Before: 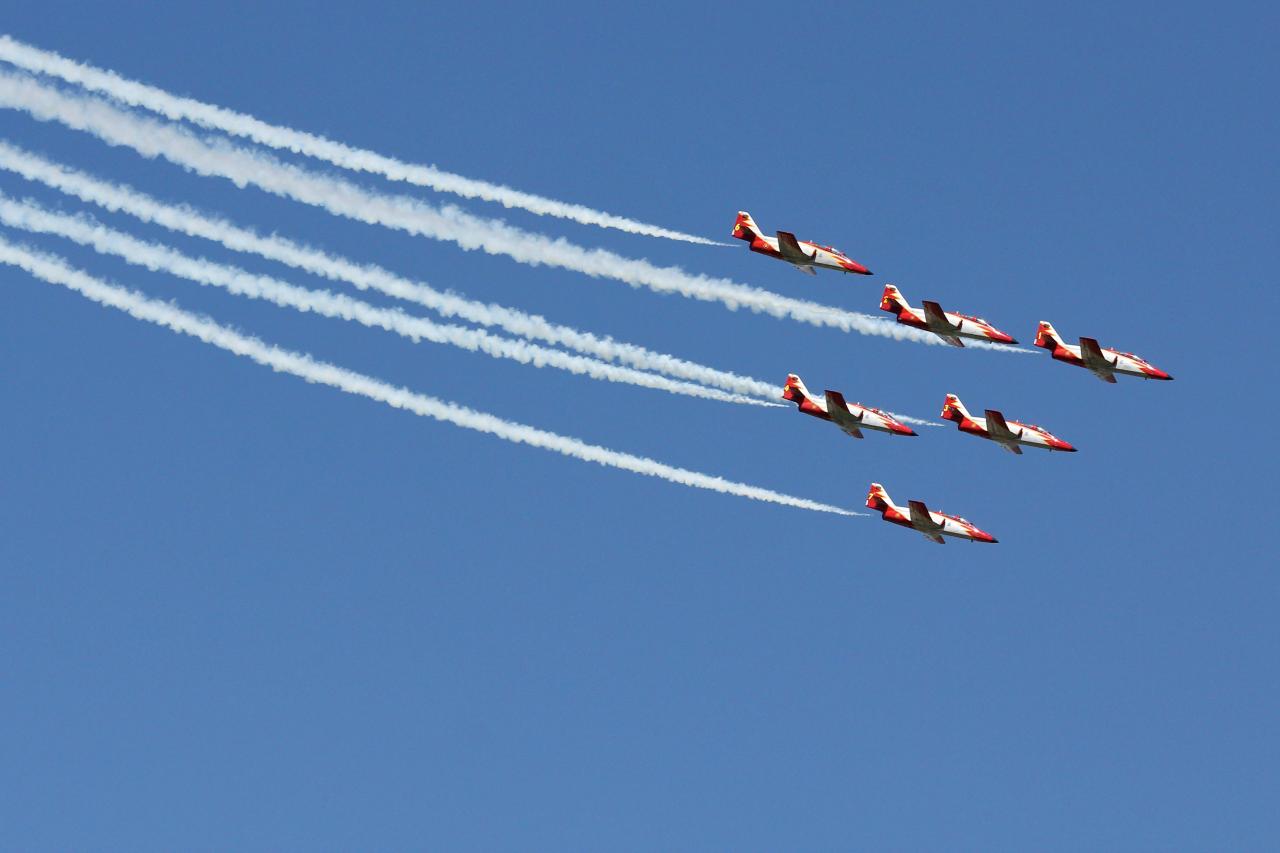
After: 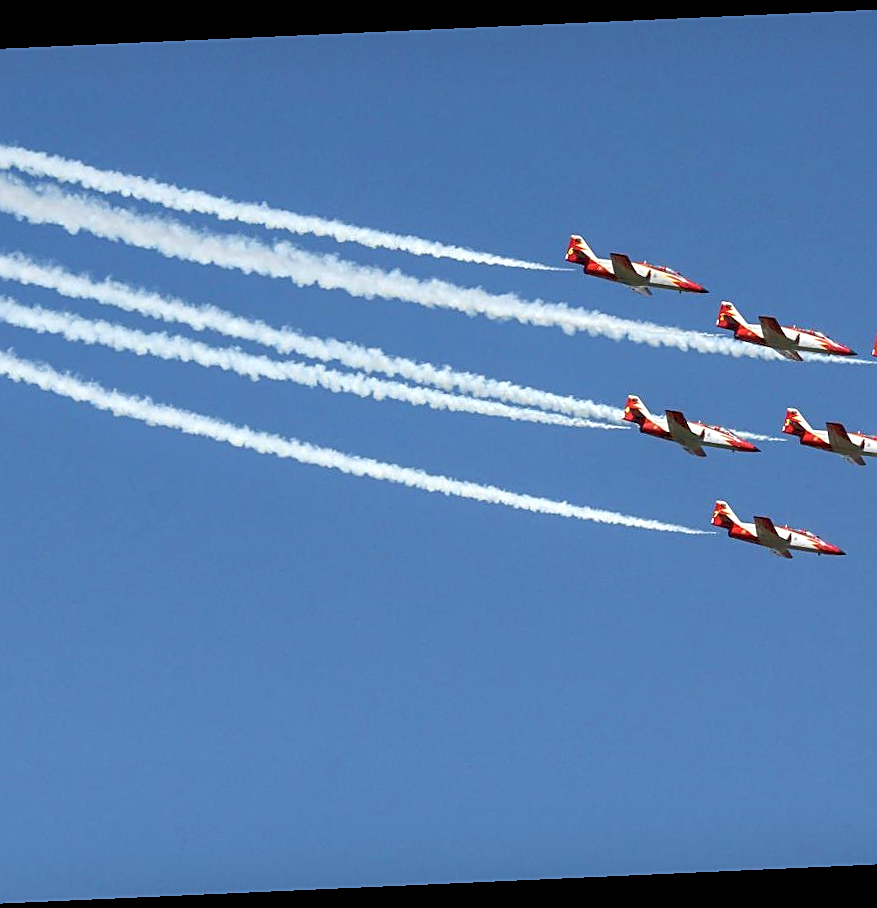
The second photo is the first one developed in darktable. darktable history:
sharpen: on, module defaults
local contrast: on, module defaults
tone equalizer: -8 EV -0.528 EV, -7 EV -0.319 EV, -6 EV -0.083 EV, -5 EV 0.413 EV, -4 EV 0.985 EV, -3 EV 0.791 EV, -2 EV -0.01 EV, -1 EV 0.14 EV, +0 EV -0.012 EV, smoothing 1
crop and rotate: left 13.409%, right 19.924%
rotate and perspective: rotation -2.56°, automatic cropping off
